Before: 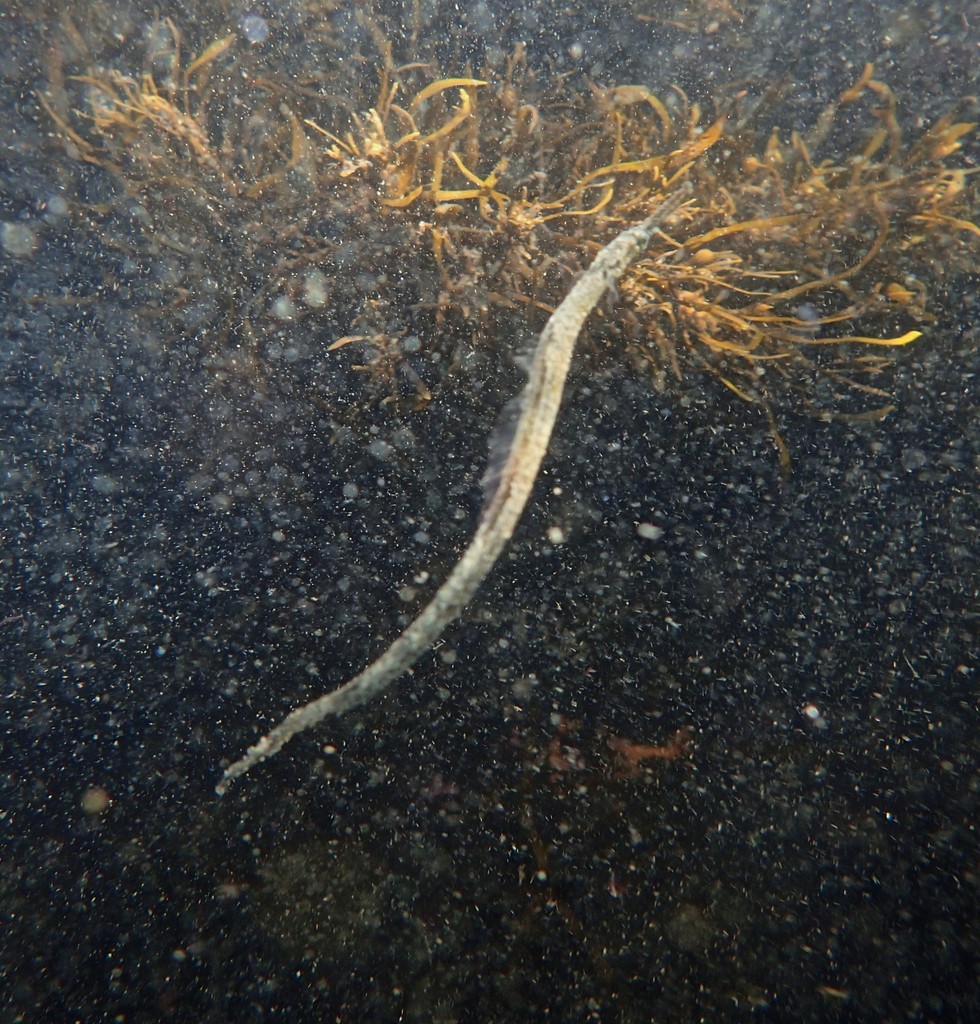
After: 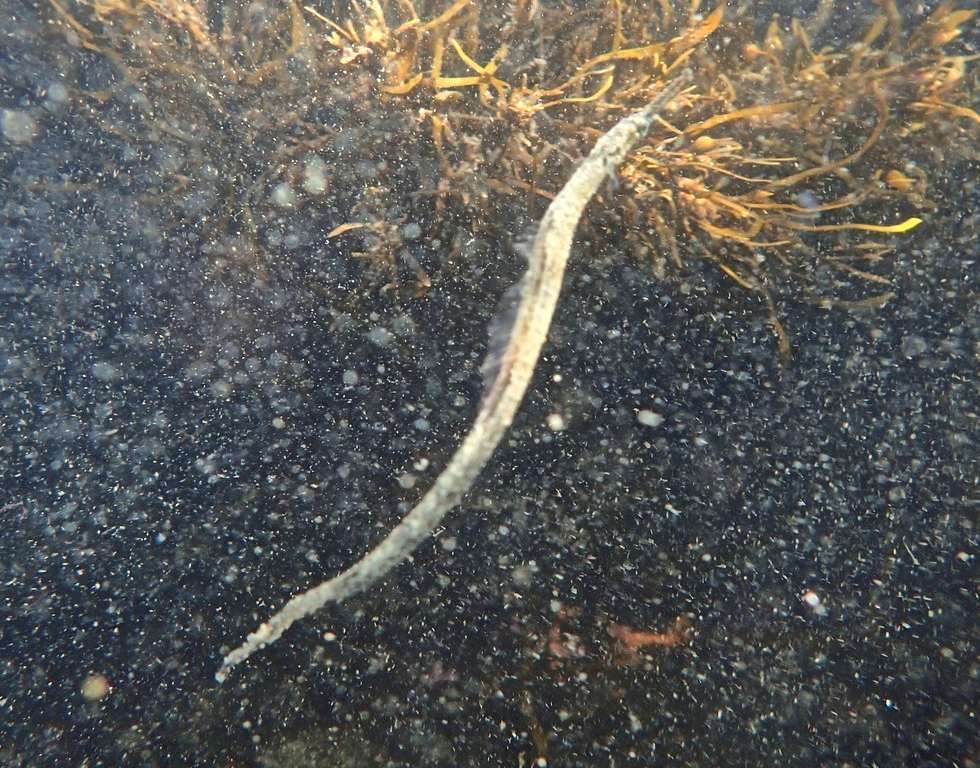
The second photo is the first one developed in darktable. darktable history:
exposure: black level correction -0.002, exposure 0.54 EV, compensate highlight preservation false
crop: top 11.038%, bottom 13.962%
shadows and highlights: low approximation 0.01, soften with gaussian
